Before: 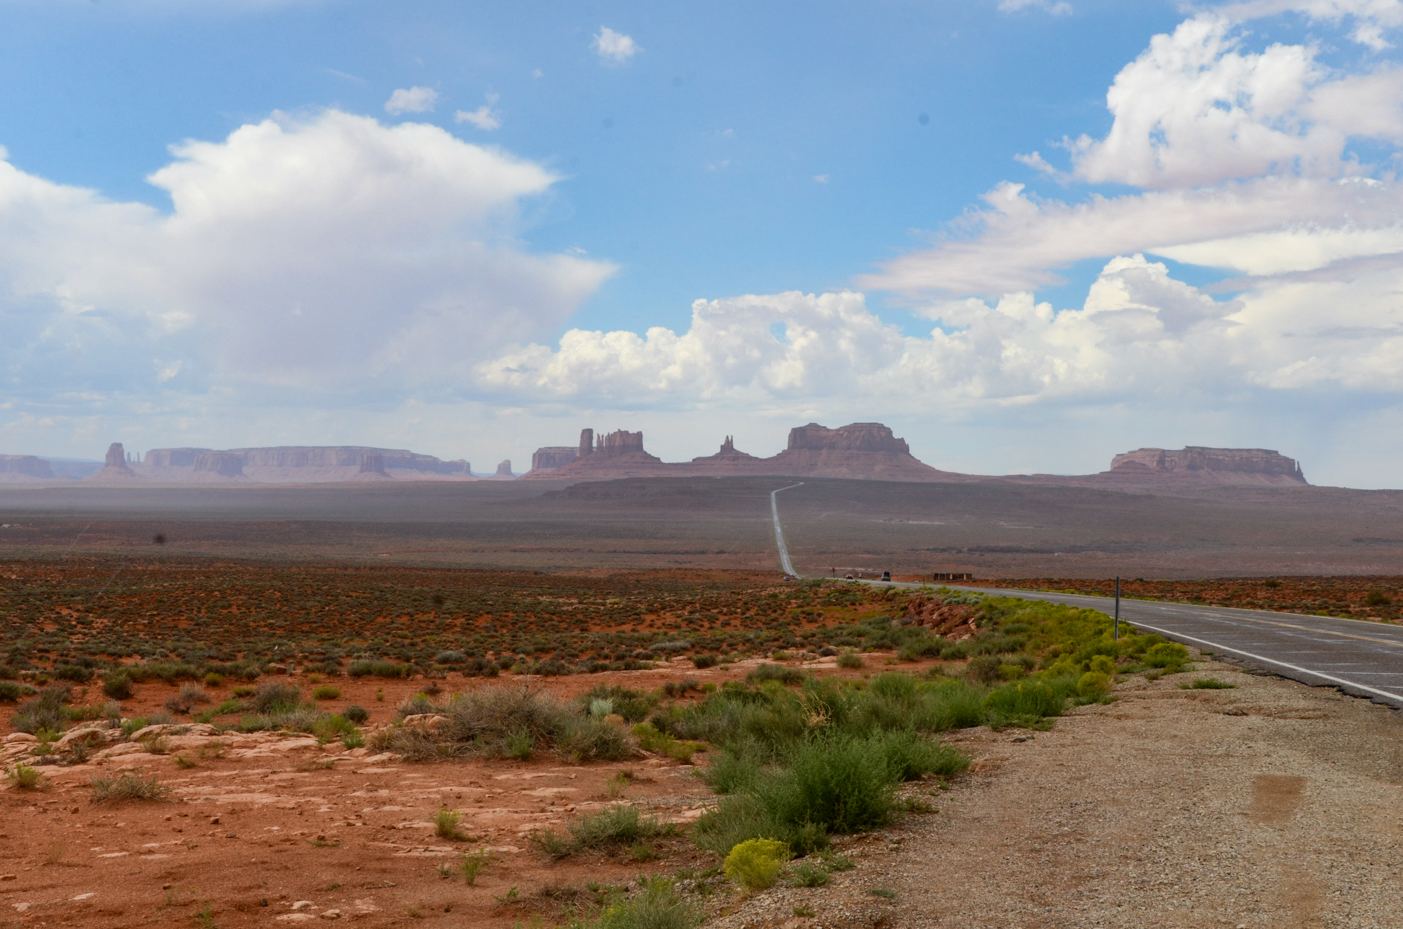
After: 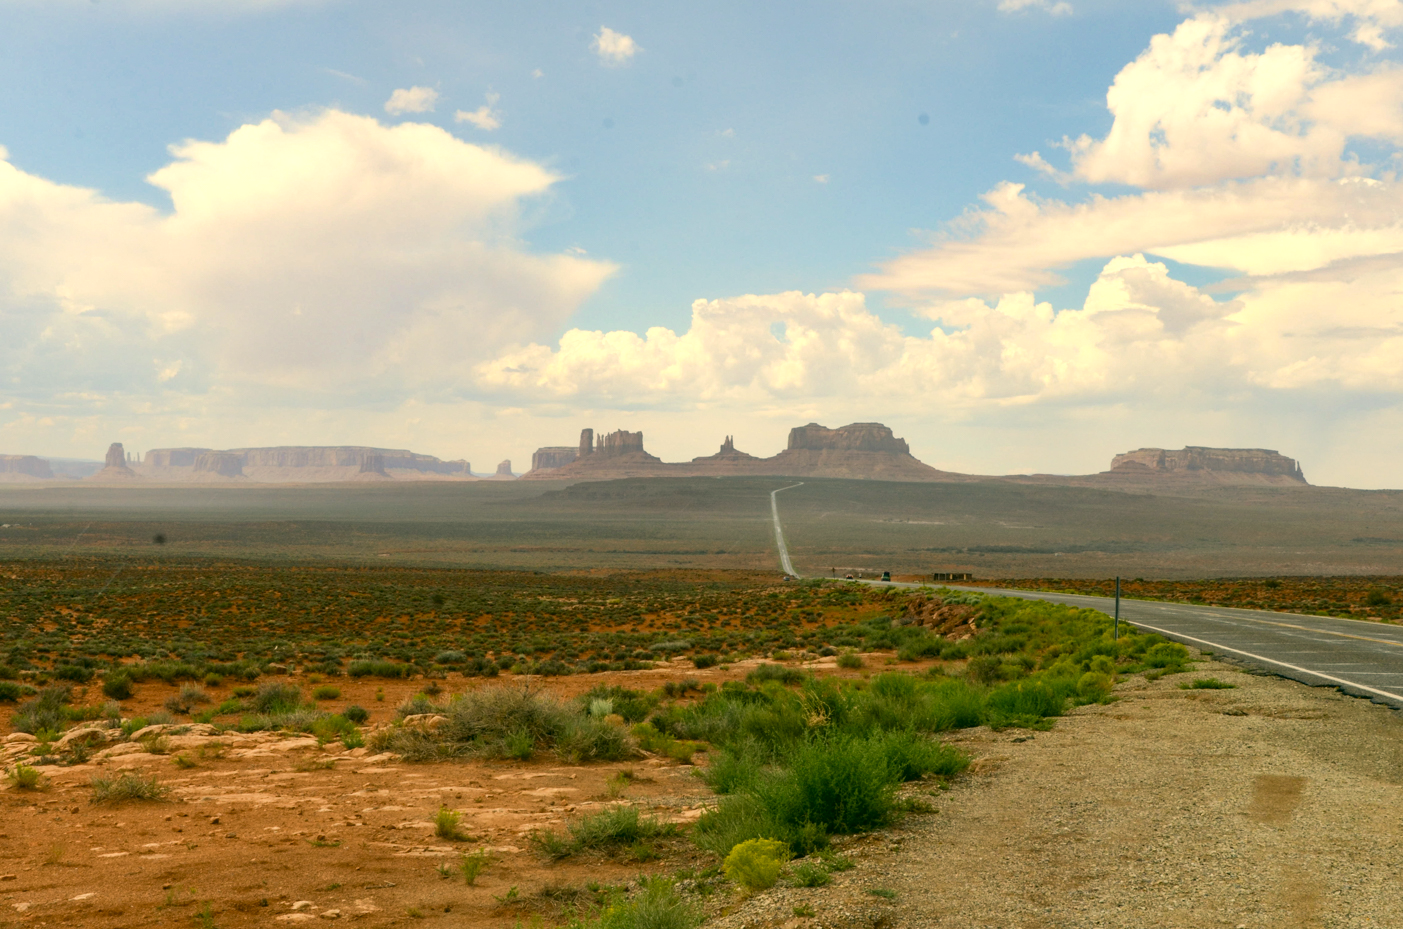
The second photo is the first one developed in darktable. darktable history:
color correction: highlights a* 5.18, highlights b* 23.68, shadows a* -15.84, shadows b* 3.72
exposure: exposure 0.372 EV, compensate exposure bias true, compensate highlight preservation false
